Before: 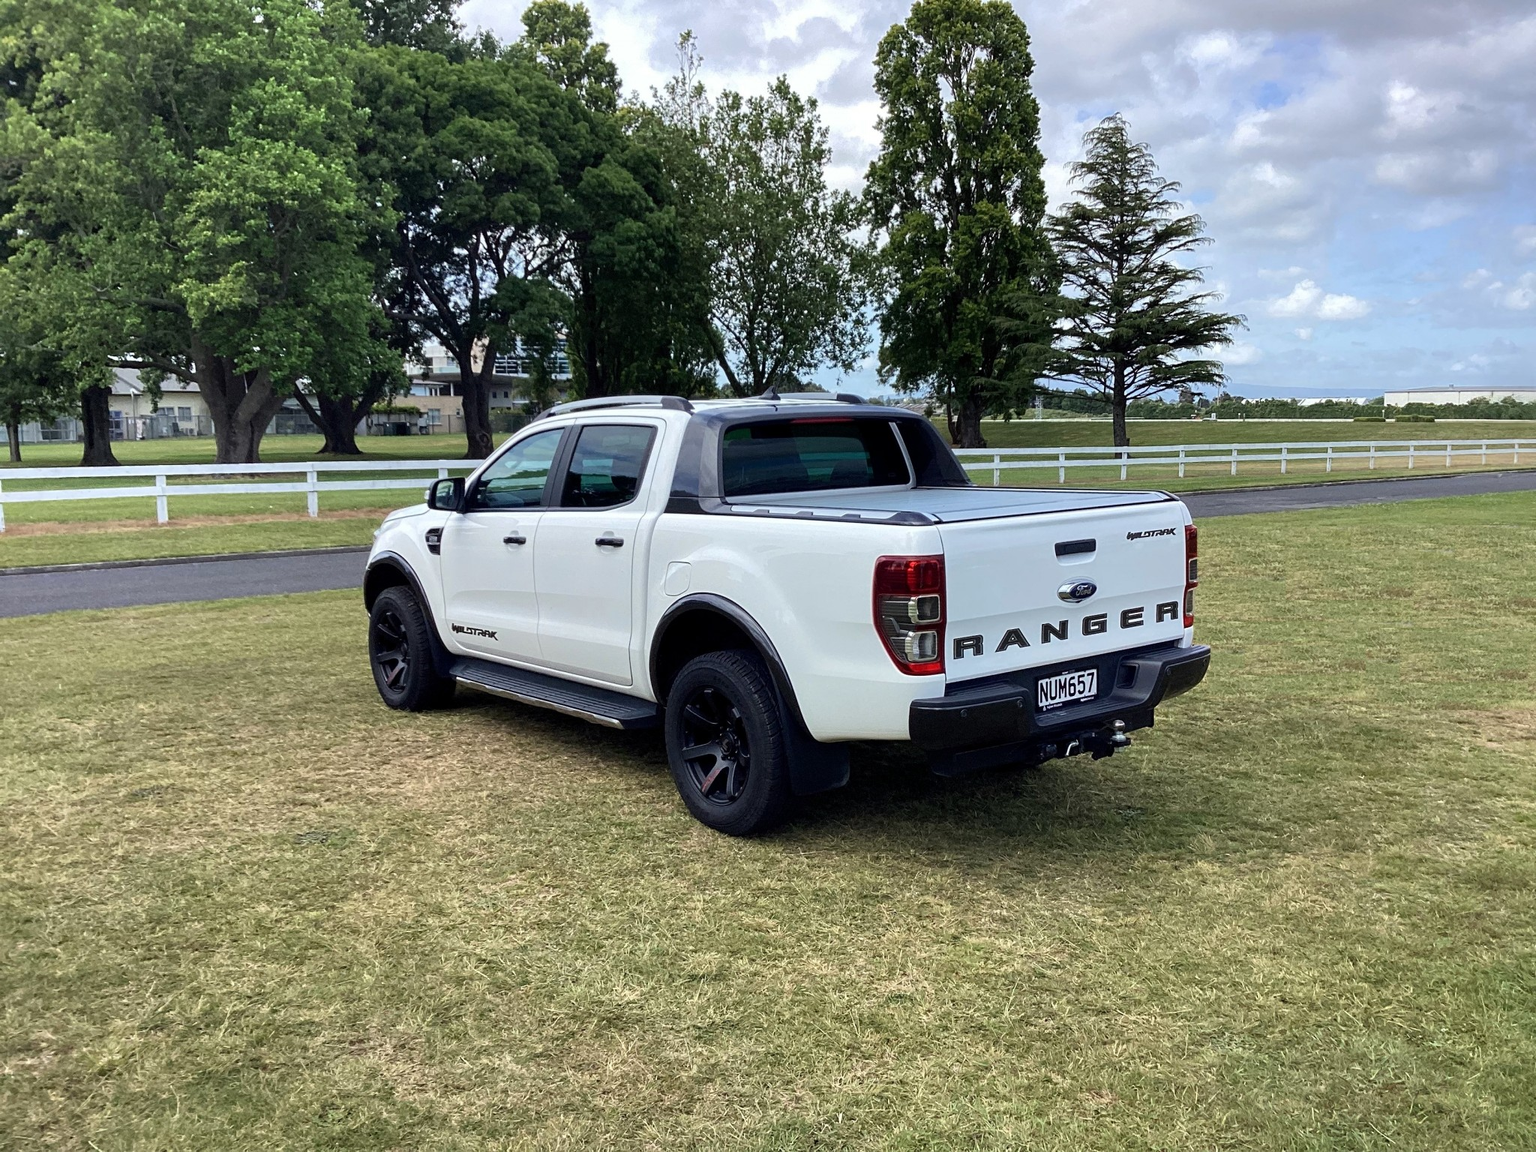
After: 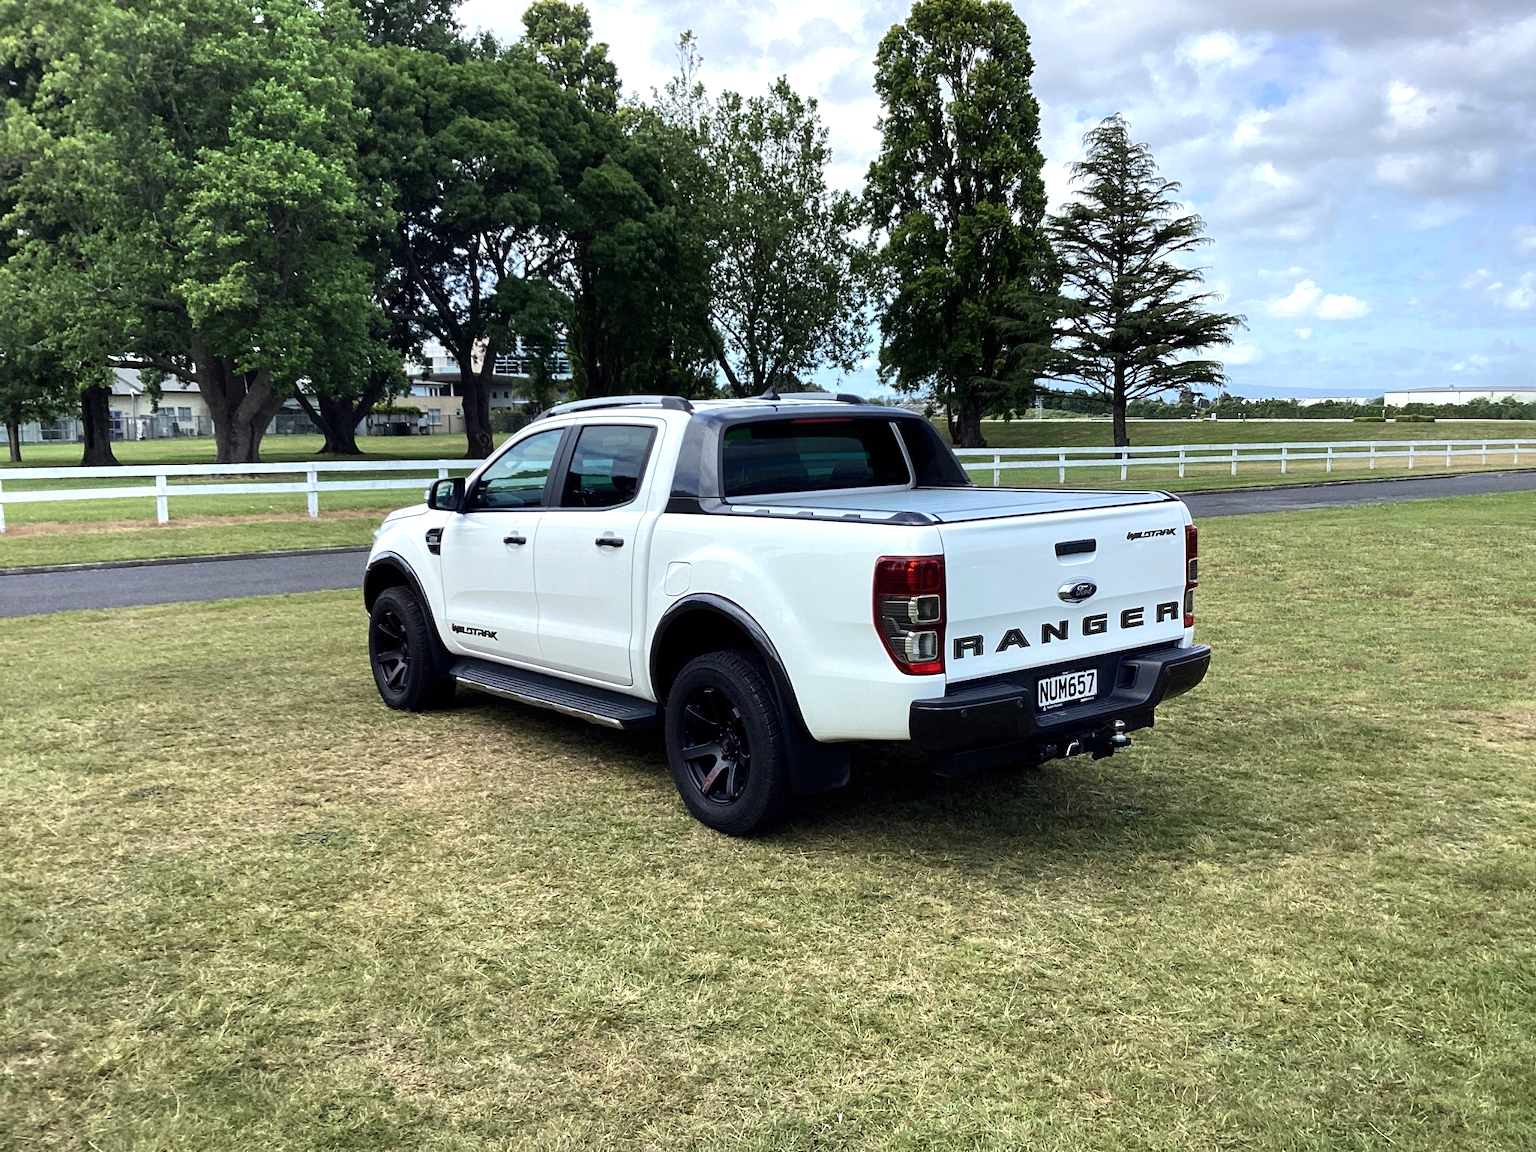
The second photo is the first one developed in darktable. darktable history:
white balance: red 0.978, blue 0.999
tone equalizer: -8 EV -0.417 EV, -7 EV -0.389 EV, -6 EV -0.333 EV, -5 EV -0.222 EV, -3 EV 0.222 EV, -2 EV 0.333 EV, -1 EV 0.389 EV, +0 EV 0.417 EV, edges refinement/feathering 500, mask exposure compensation -1.57 EV, preserve details no
